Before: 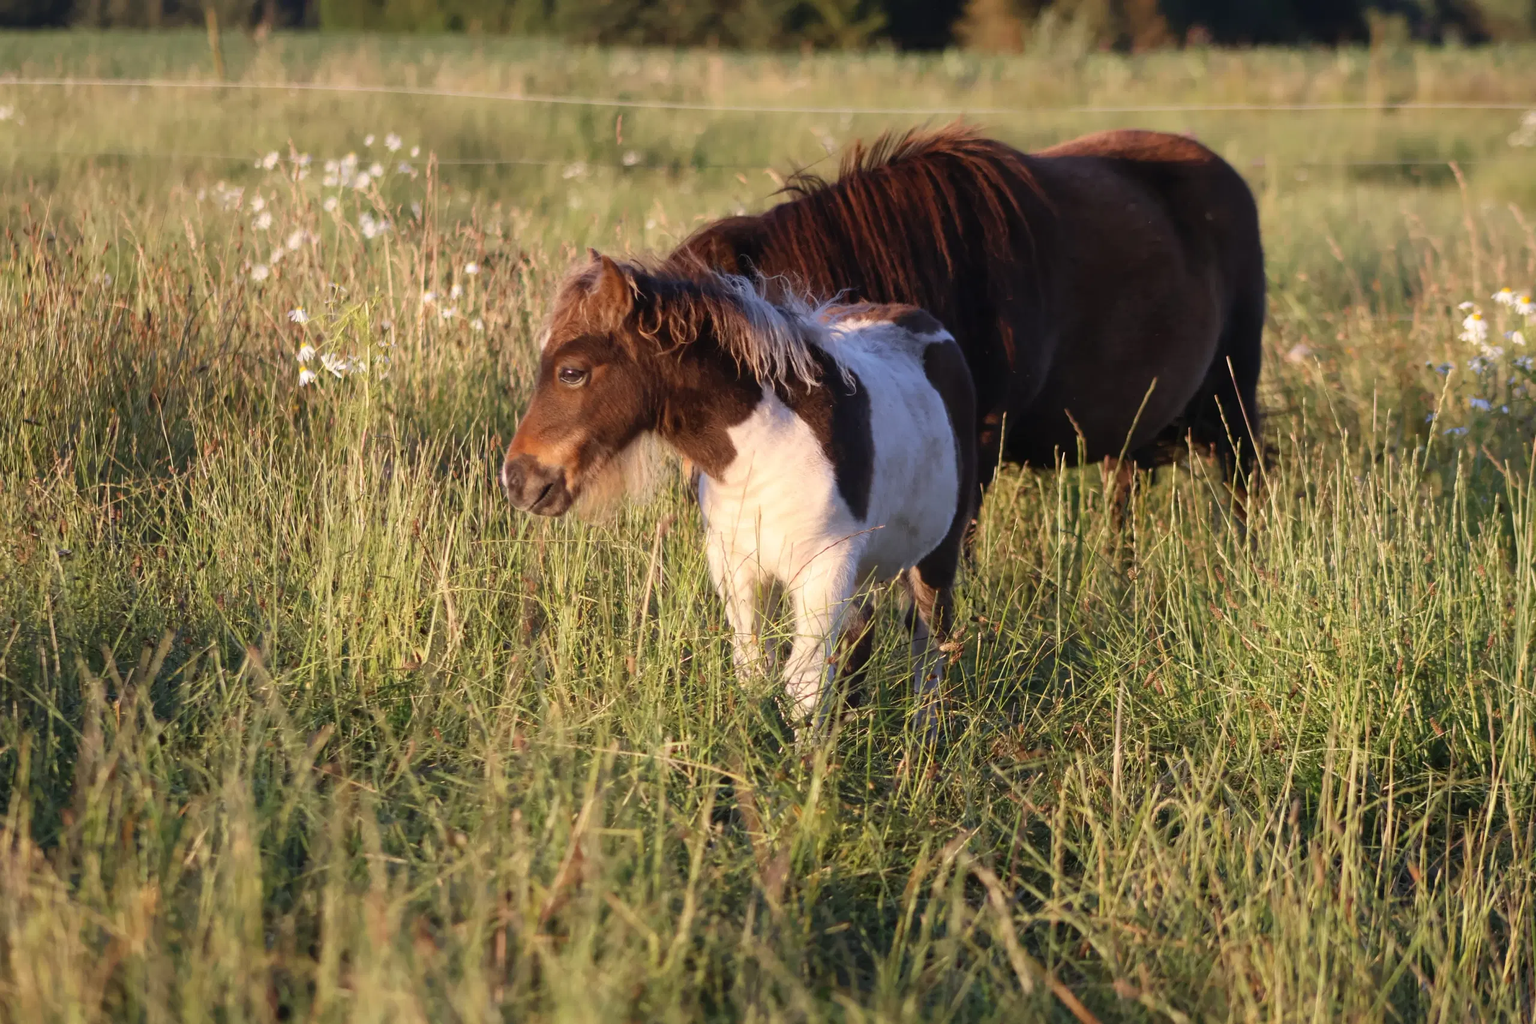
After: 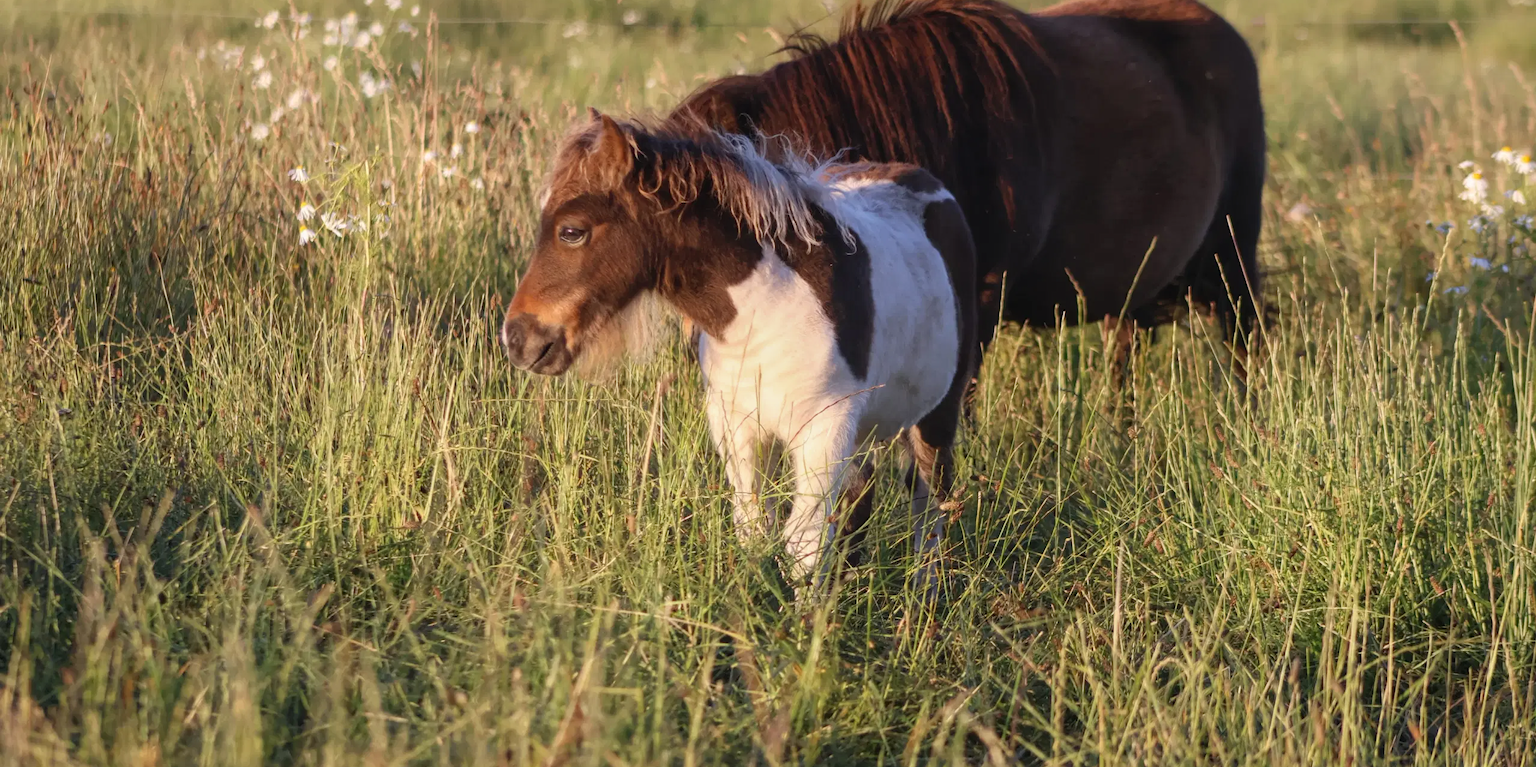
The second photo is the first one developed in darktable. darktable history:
crop: top 13.819%, bottom 11.169%
local contrast: detail 110%
rotate and perspective: crop left 0, crop top 0
